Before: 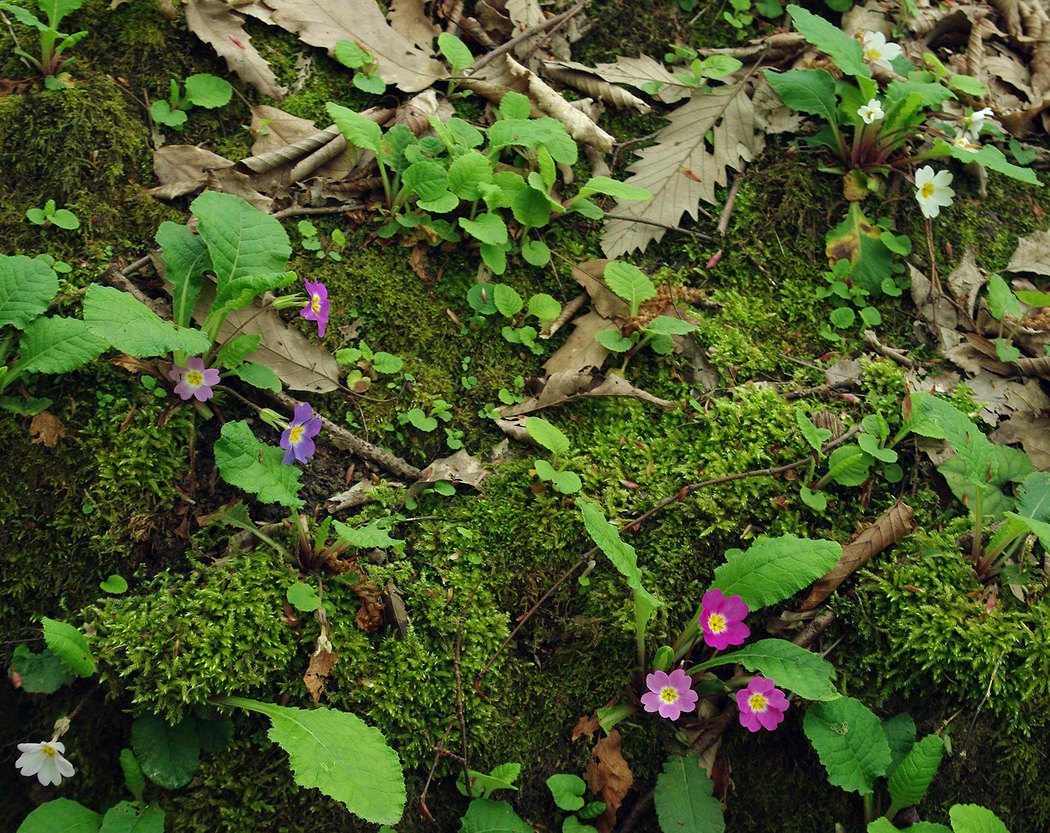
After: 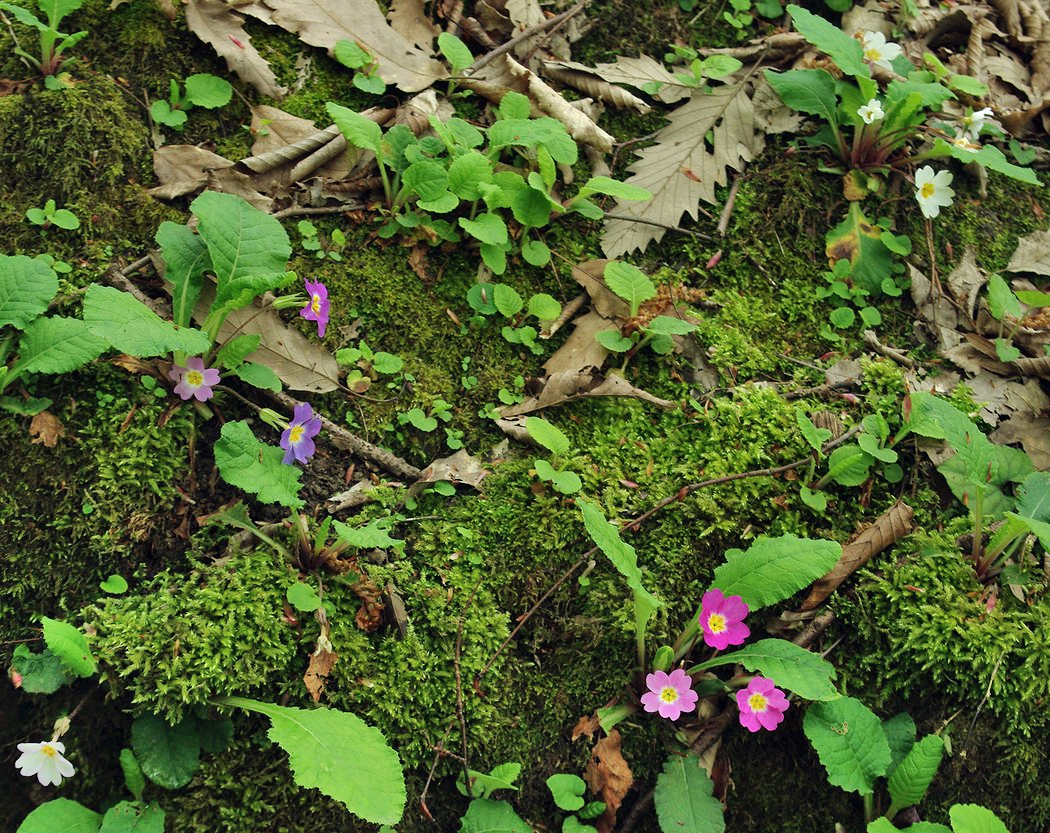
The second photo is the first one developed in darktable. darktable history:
shadows and highlights: shadows 60.37, soften with gaussian
